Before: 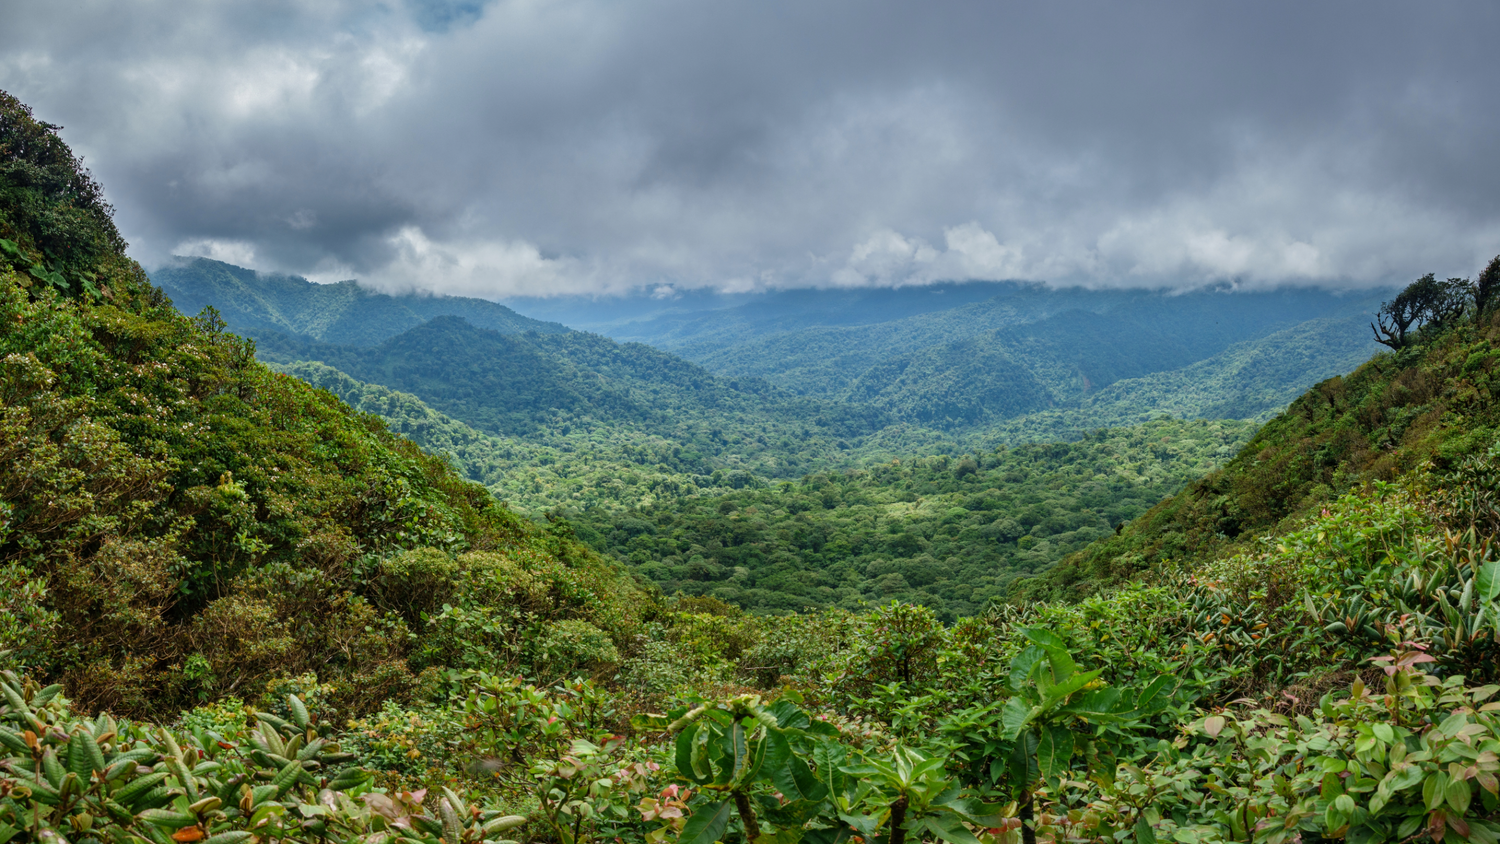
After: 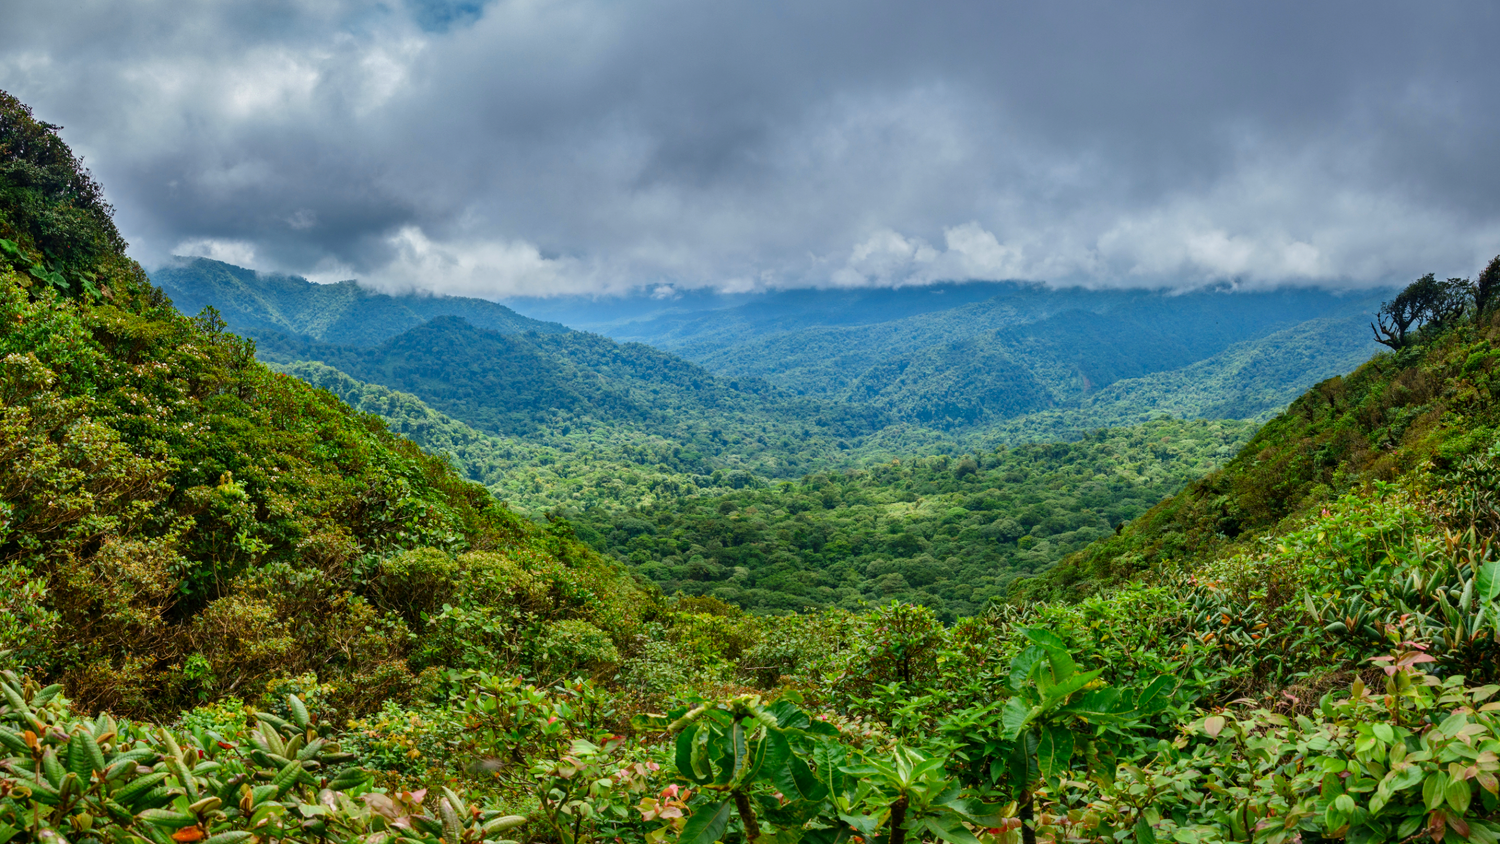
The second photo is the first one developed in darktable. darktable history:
local contrast: mode bilateral grid, contrast 14, coarseness 35, detail 104%, midtone range 0.2
contrast brightness saturation: contrast 0.091, saturation 0.275
shadows and highlights: highlights color adjustment 56.6%, low approximation 0.01, soften with gaussian
